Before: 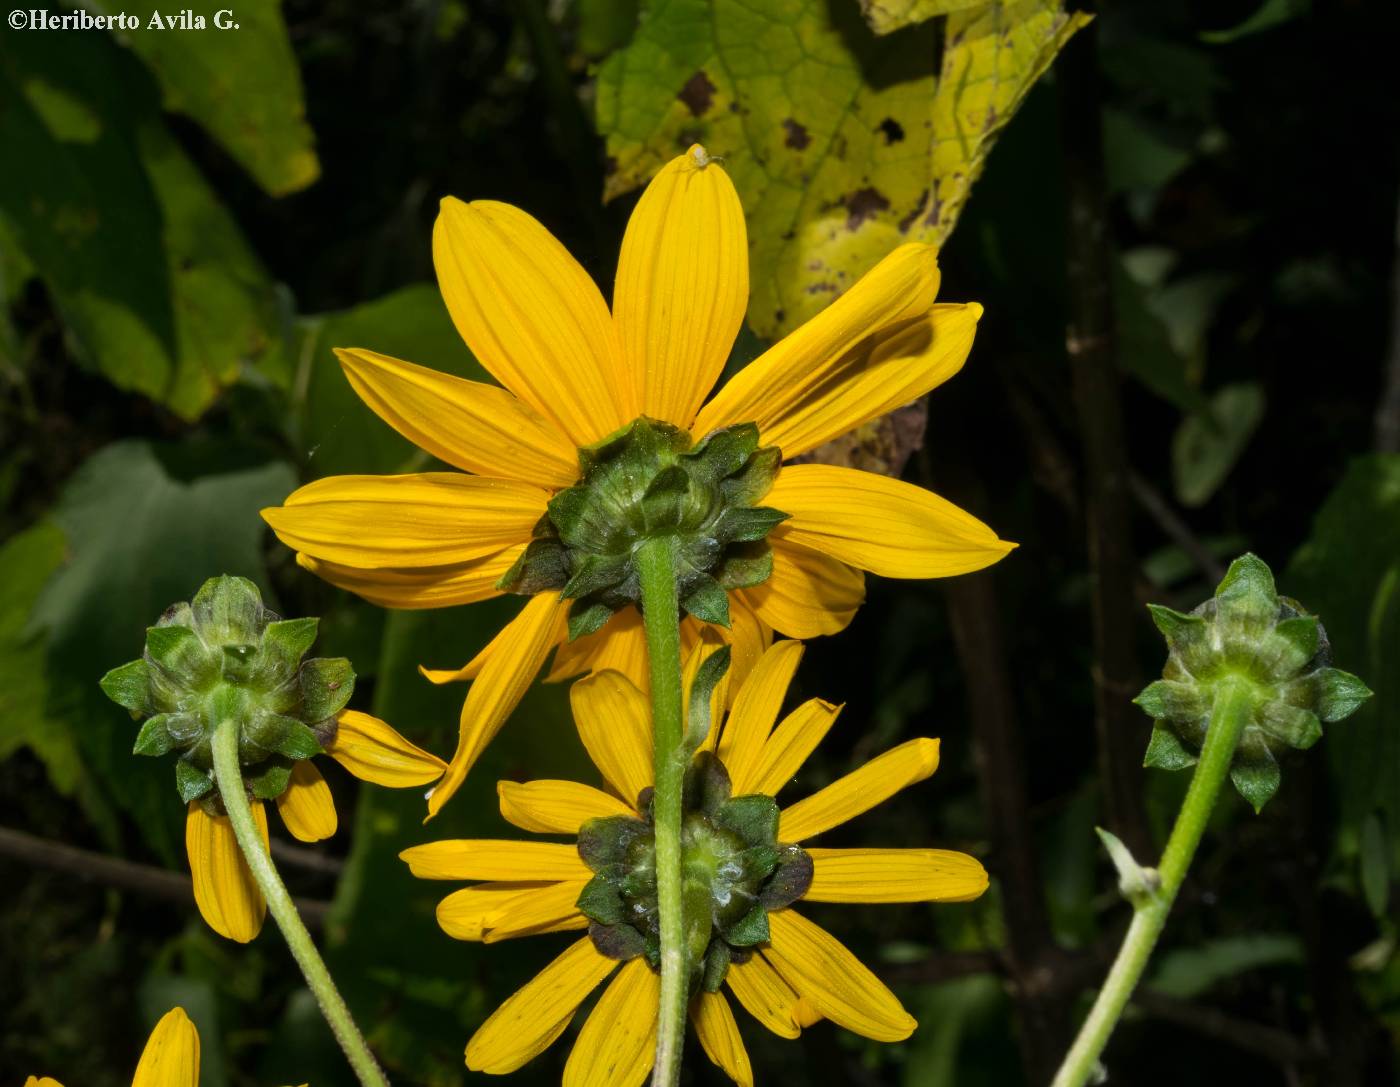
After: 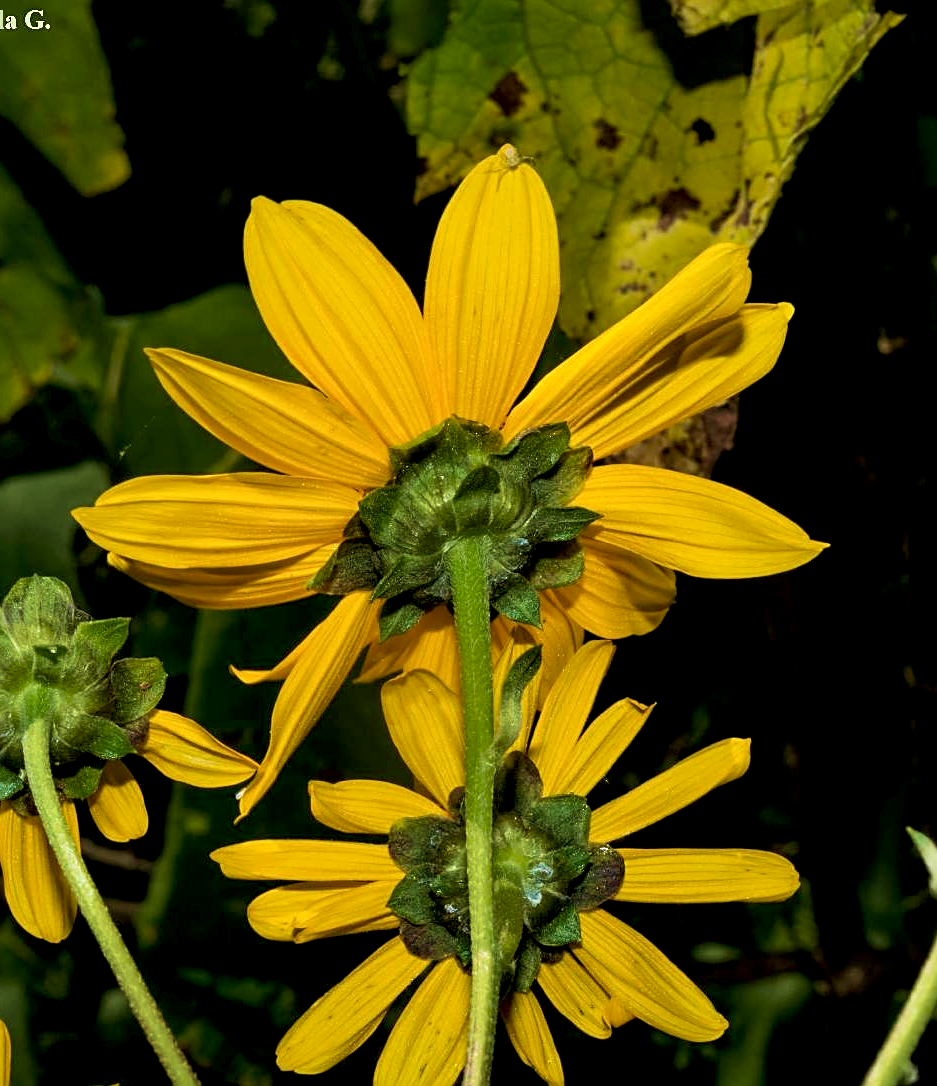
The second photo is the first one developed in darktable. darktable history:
shadows and highlights: shadows 2.96, highlights -18.65, soften with gaussian
exposure: black level correction 0.009, compensate highlight preservation false
crop and rotate: left 13.526%, right 19.507%
velvia: strength 75%
sharpen: on, module defaults
color balance rgb: perceptual saturation grading › global saturation 0.008%, global vibrance 9.199%
local contrast: highlights 101%, shadows 101%, detail 119%, midtone range 0.2
